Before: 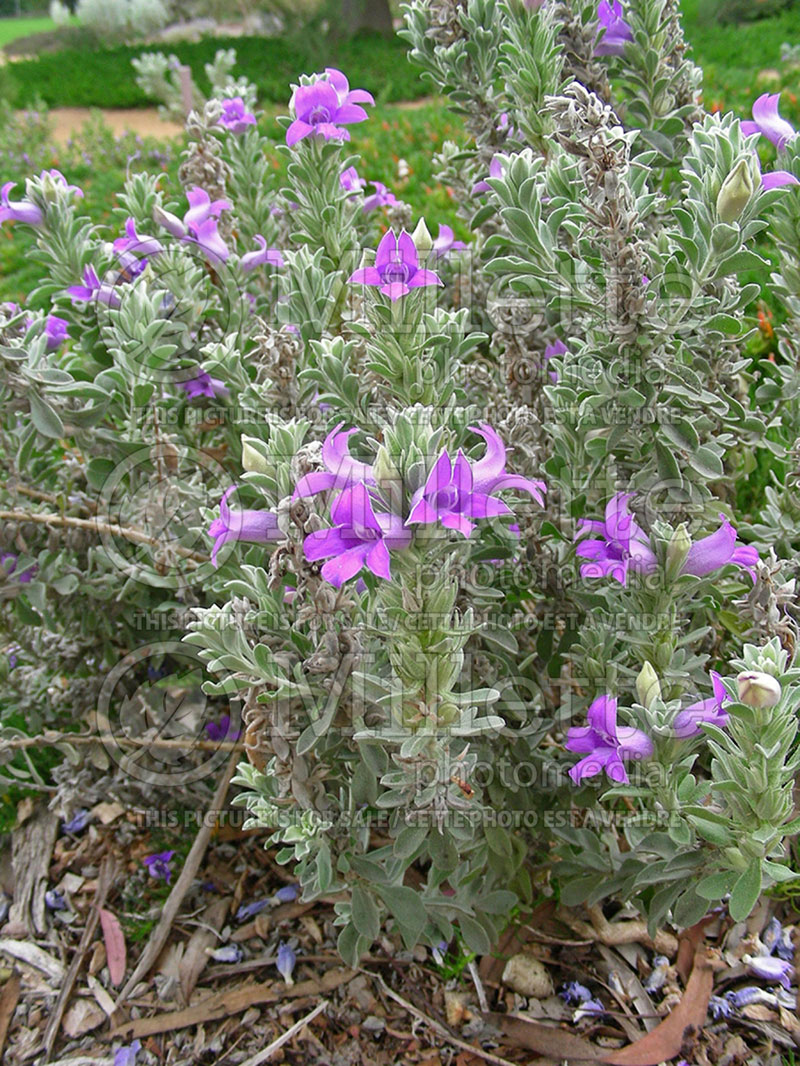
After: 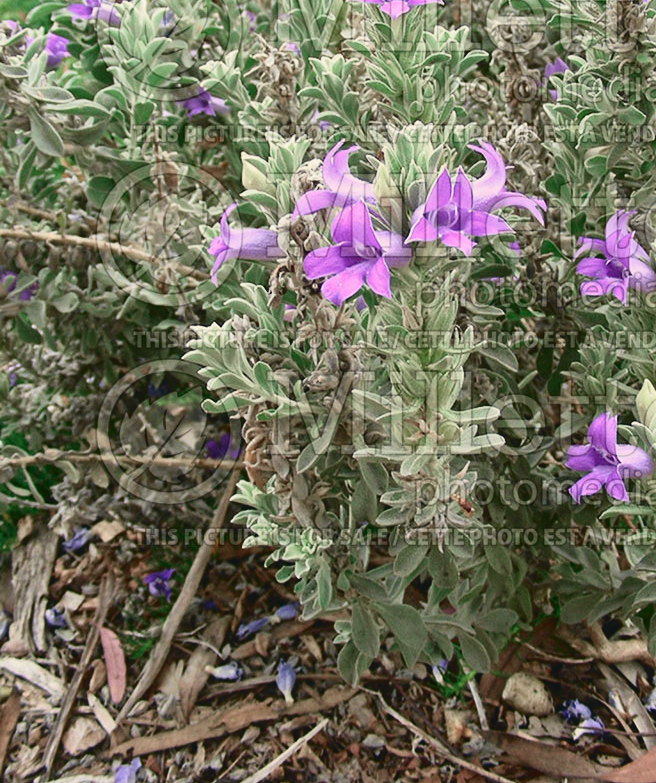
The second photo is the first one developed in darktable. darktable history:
tone curve: curves: ch0 [(0, 0.047) (0.15, 0.127) (0.46, 0.466) (0.751, 0.788) (1, 0.961)]; ch1 [(0, 0) (0.43, 0.408) (0.476, 0.469) (0.505, 0.501) (0.553, 0.557) (0.592, 0.58) (0.631, 0.625) (1, 1)]; ch2 [(0, 0) (0.505, 0.495) (0.55, 0.557) (0.583, 0.573) (1, 1)], color space Lab, independent channels, preserve colors none
white balance: red 1.045, blue 0.932
crop: top 26.531%, right 17.959%
contrast brightness saturation: contrast 0.11, saturation -0.17
